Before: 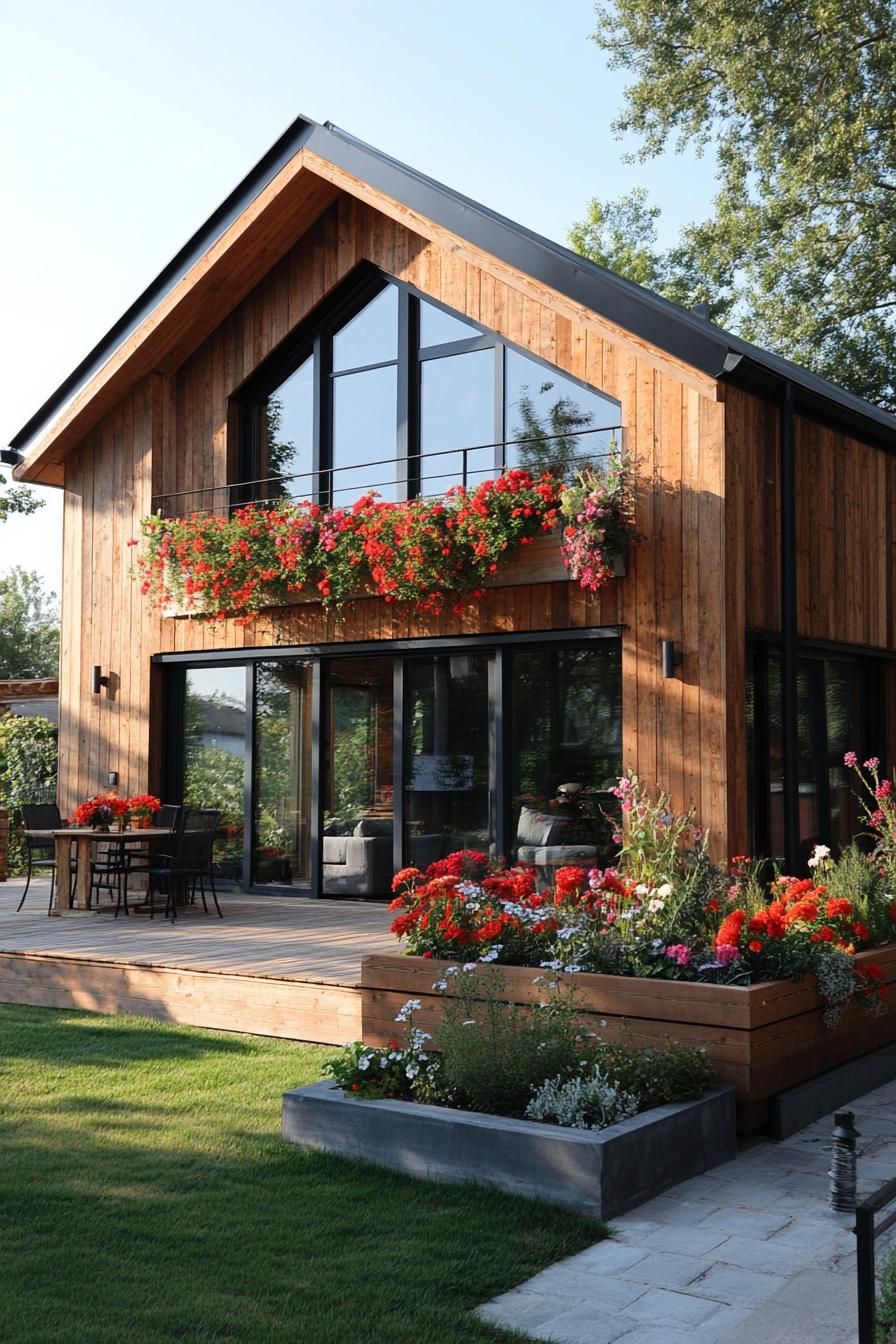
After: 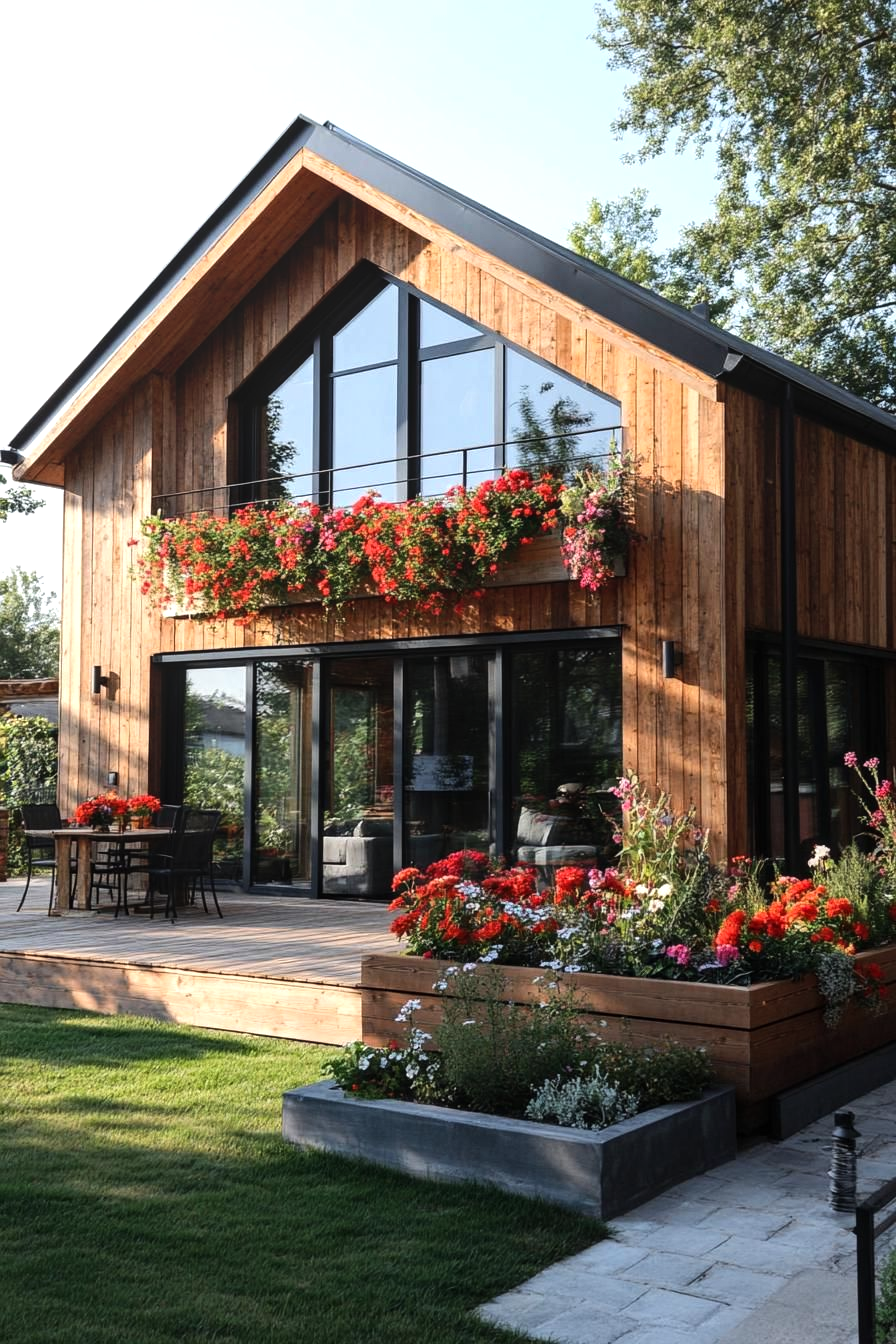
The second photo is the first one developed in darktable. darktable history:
tone equalizer: -8 EV -0.405 EV, -7 EV -0.427 EV, -6 EV -0.349 EV, -5 EV -0.199 EV, -3 EV 0.222 EV, -2 EV 0.351 EV, -1 EV 0.395 EV, +0 EV 0.421 EV, edges refinement/feathering 500, mask exposure compensation -1.57 EV, preserve details no
local contrast: detail 113%
